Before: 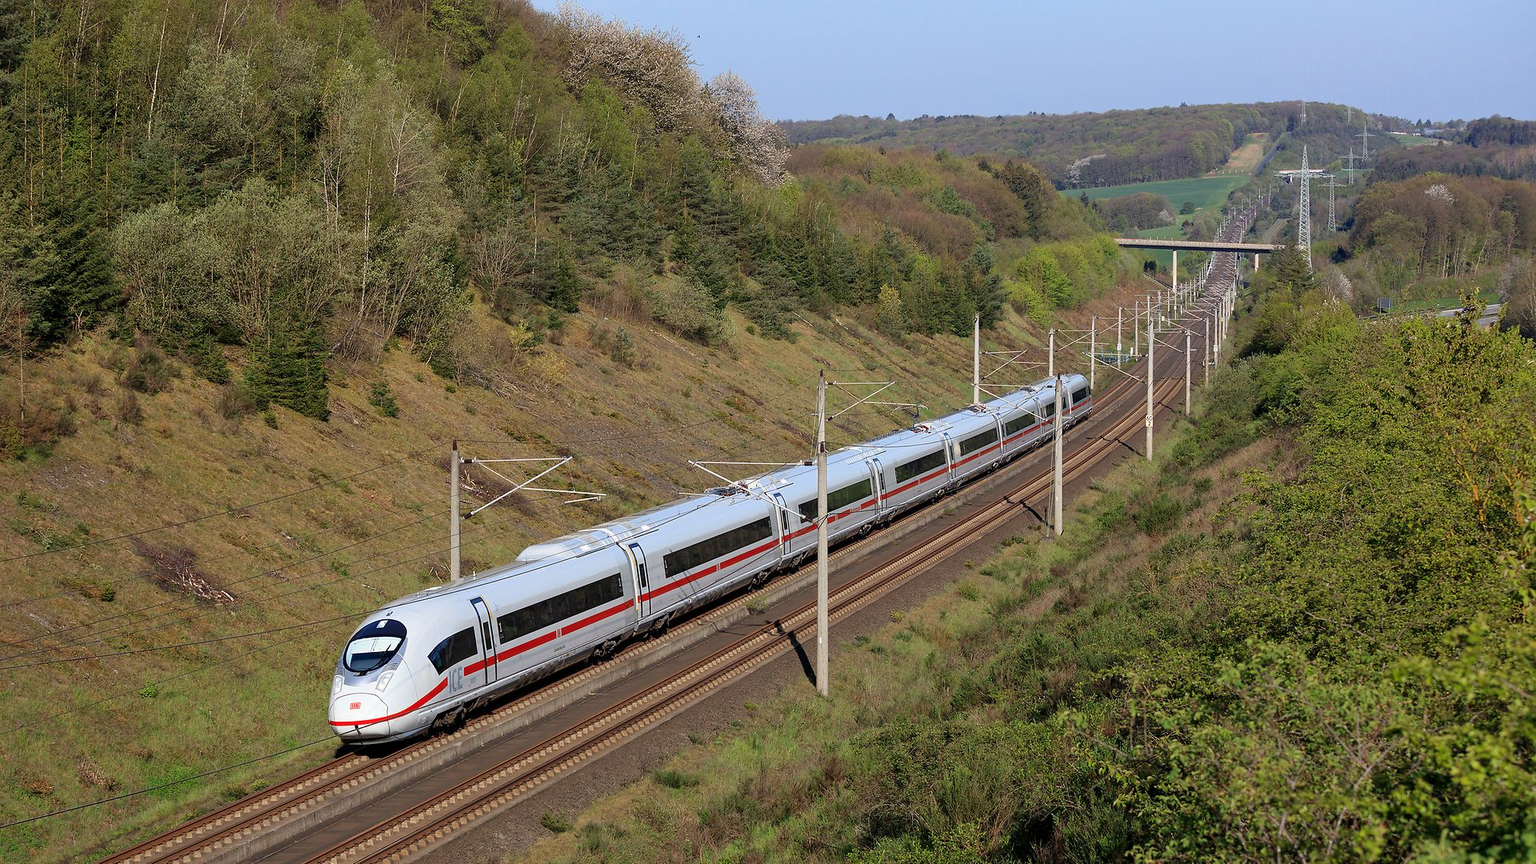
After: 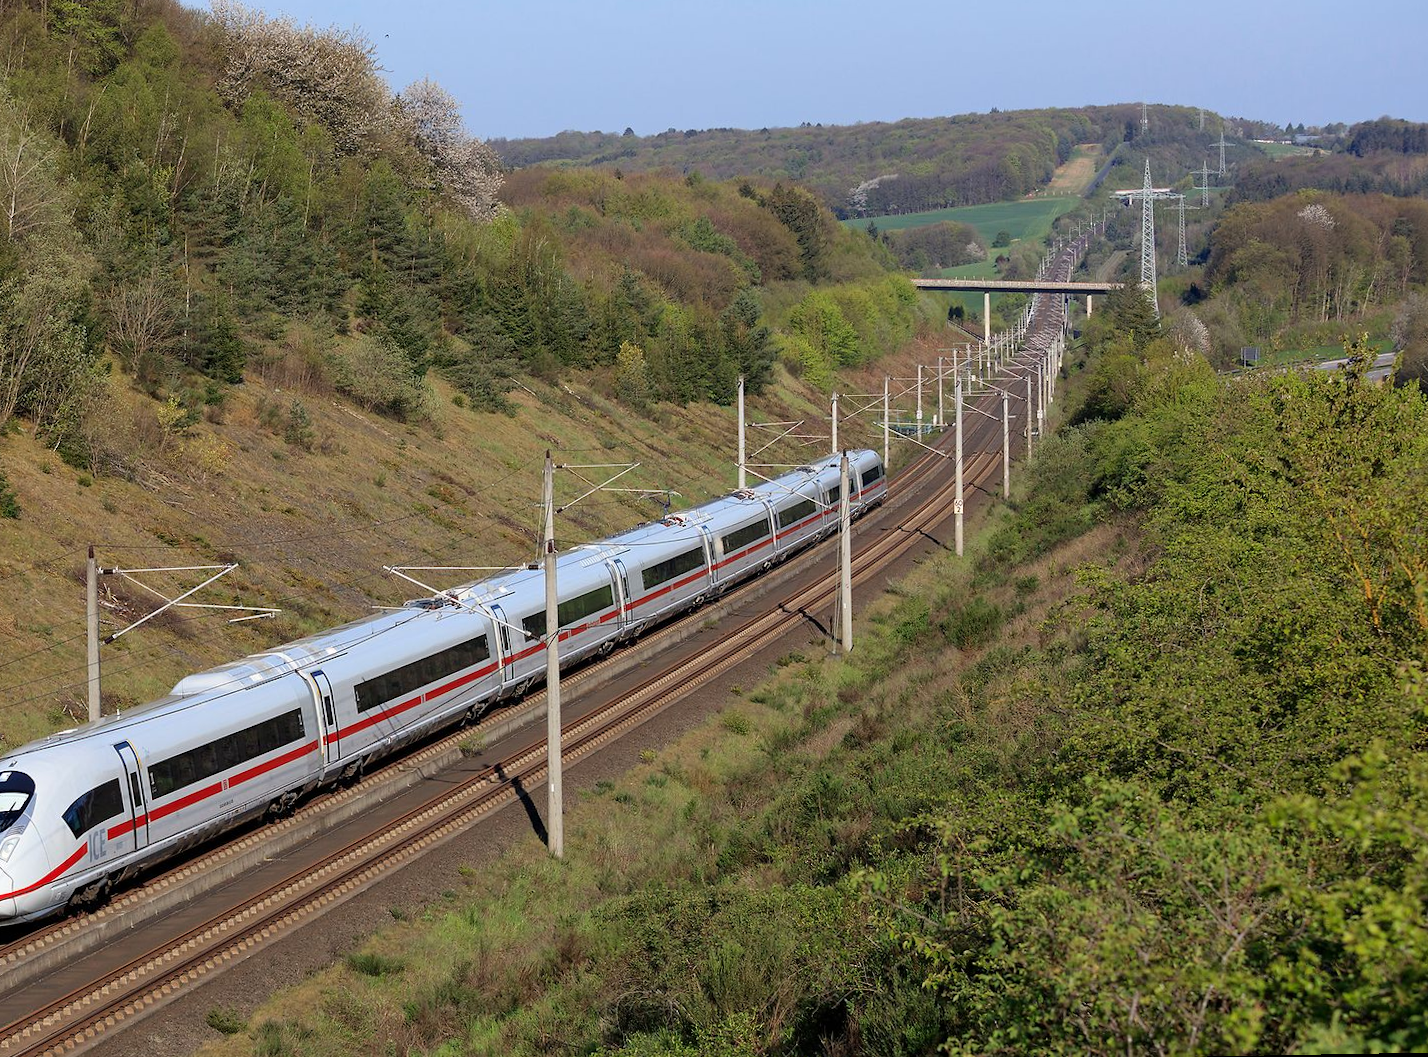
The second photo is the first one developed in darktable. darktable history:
rotate and perspective: rotation -1°, crop left 0.011, crop right 0.989, crop top 0.025, crop bottom 0.975
crop and rotate: left 24.6%
